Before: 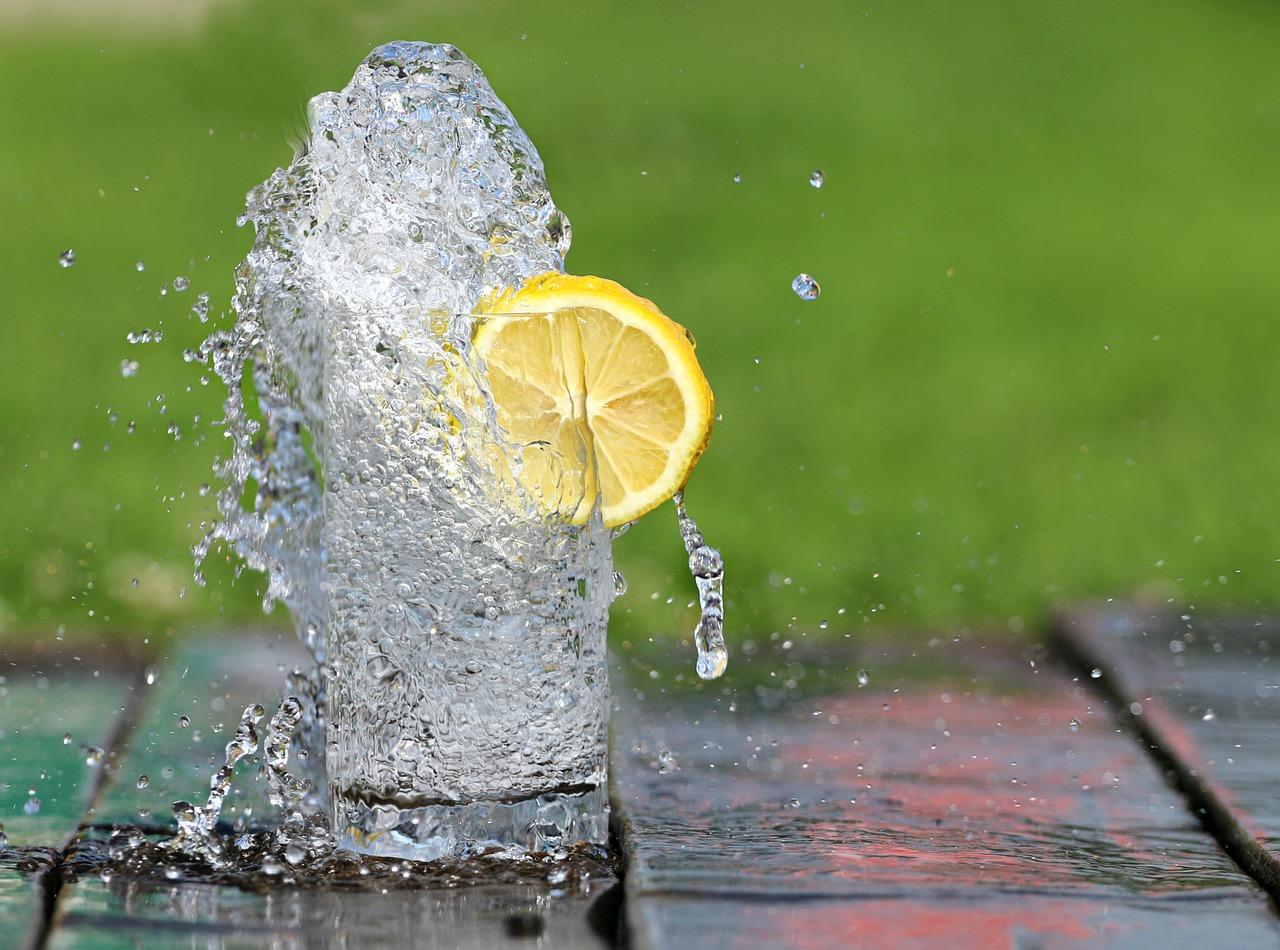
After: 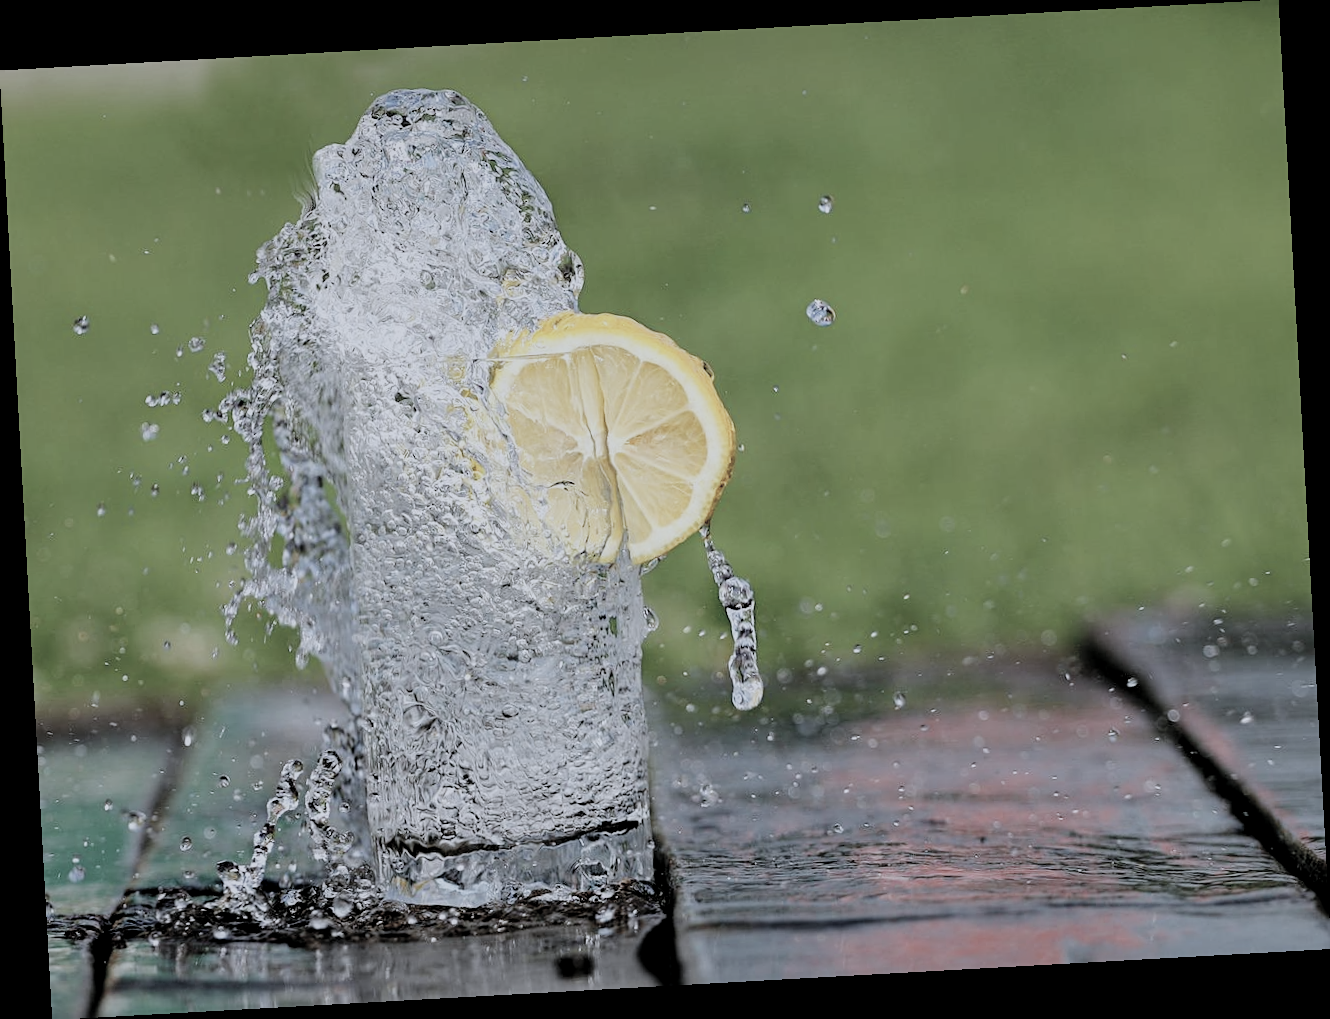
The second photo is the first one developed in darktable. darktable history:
rotate and perspective: rotation -3.18°, automatic cropping off
filmic rgb: middle gray luminance 29%, black relative exposure -10.3 EV, white relative exposure 5.5 EV, threshold 6 EV, target black luminance 0%, hardness 3.95, latitude 2.04%, contrast 1.132, highlights saturation mix 5%, shadows ↔ highlights balance 15.11%, preserve chrominance no, color science v3 (2019), use custom middle-gray values true, iterations of high-quality reconstruction 0, enable highlight reconstruction true
local contrast: highlights 61%, shadows 106%, detail 107%, midtone range 0.529
tone equalizer: on, module defaults
contrast brightness saturation: brightness 0.18, saturation -0.5
color correction: highlights a* -0.137, highlights b* -5.91, shadows a* -0.137, shadows b* -0.137
exposure: compensate highlight preservation false
sharpen: amount 0.2
